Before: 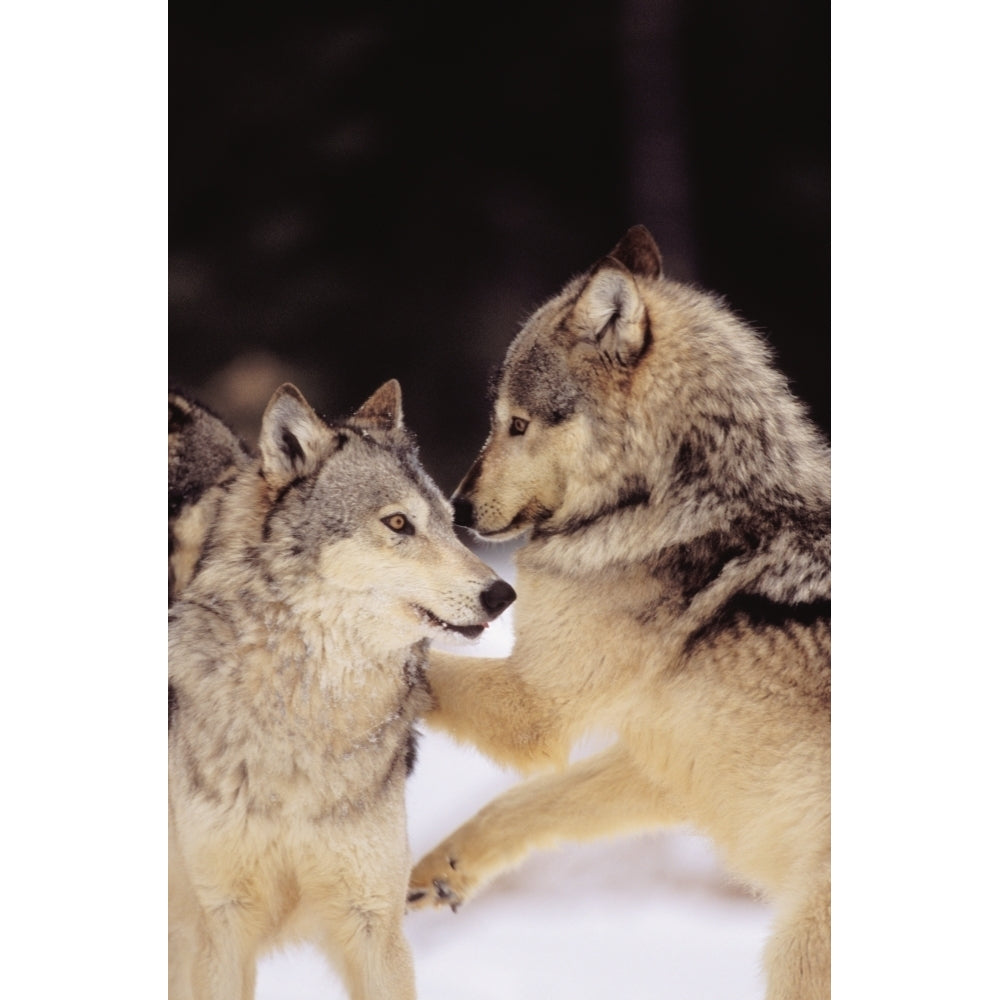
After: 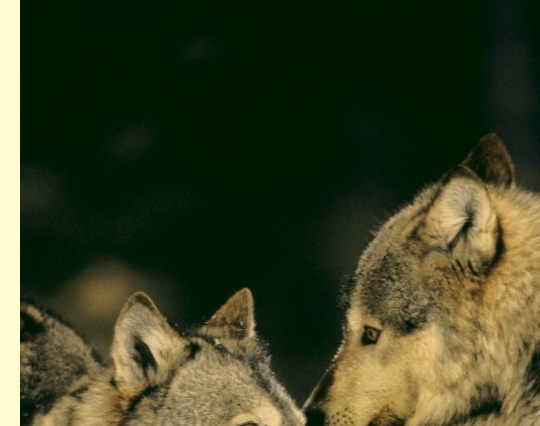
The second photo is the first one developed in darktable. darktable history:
color correction: highlights a* 5.19, highlights b* 24.66, shadows a* -16.15, shadows b* 3.81
crop: left 14.86%, top 9.144%, right 31.047%, bottom 48.205%
